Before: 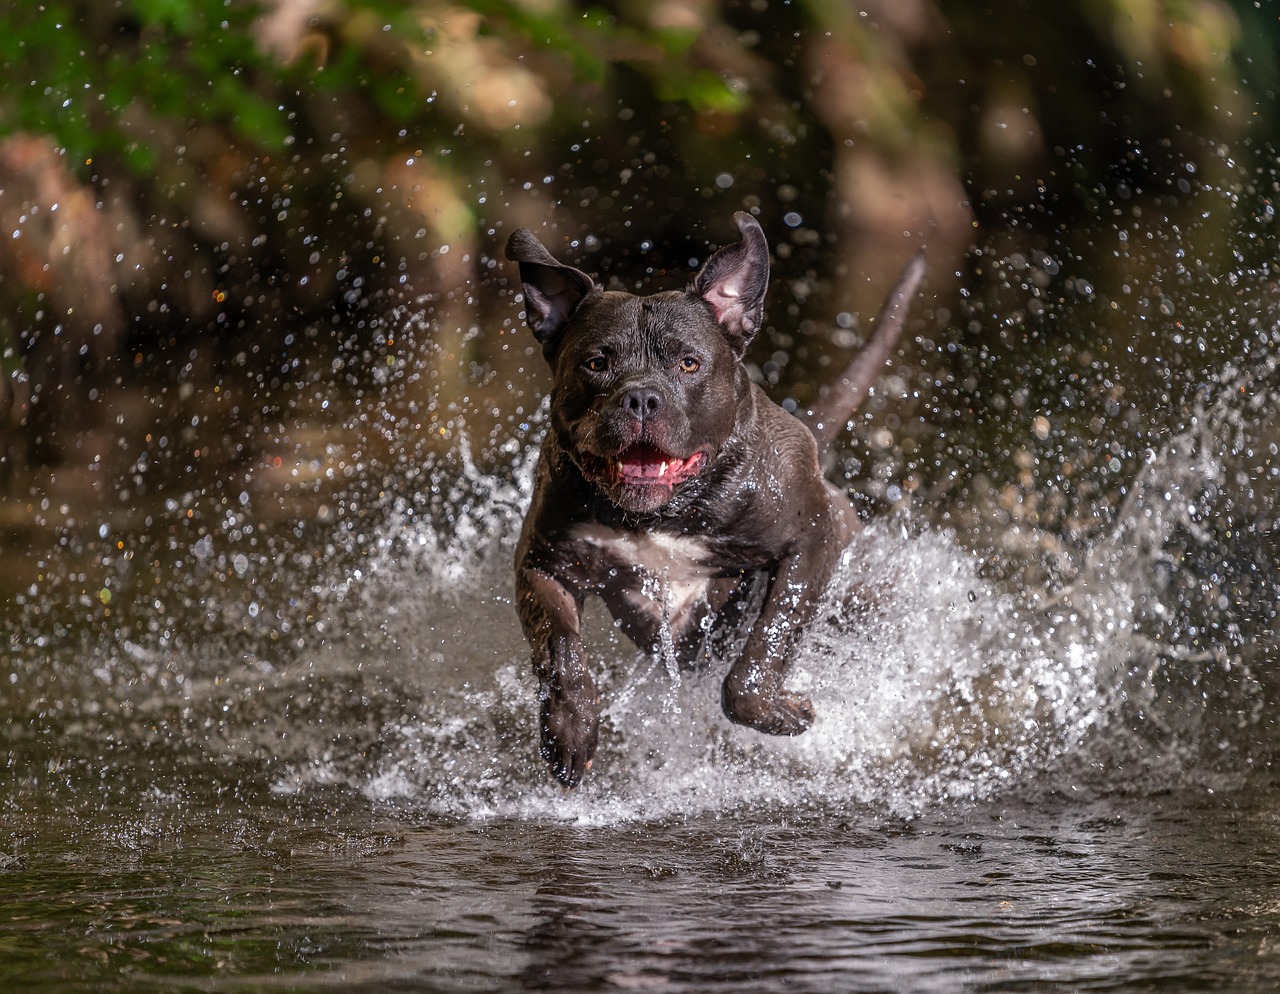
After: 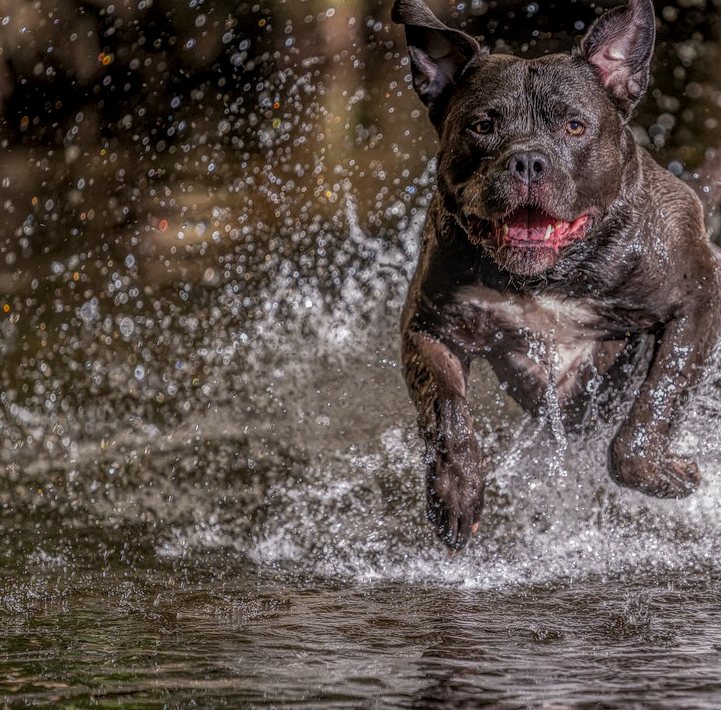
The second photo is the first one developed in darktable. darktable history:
local contrast: highlights 20%, shadows 30%, detail 200%, midtone range 0.2
crop: left 8.966%, top 23.852%, right 34.699%, bottom 4.703%
